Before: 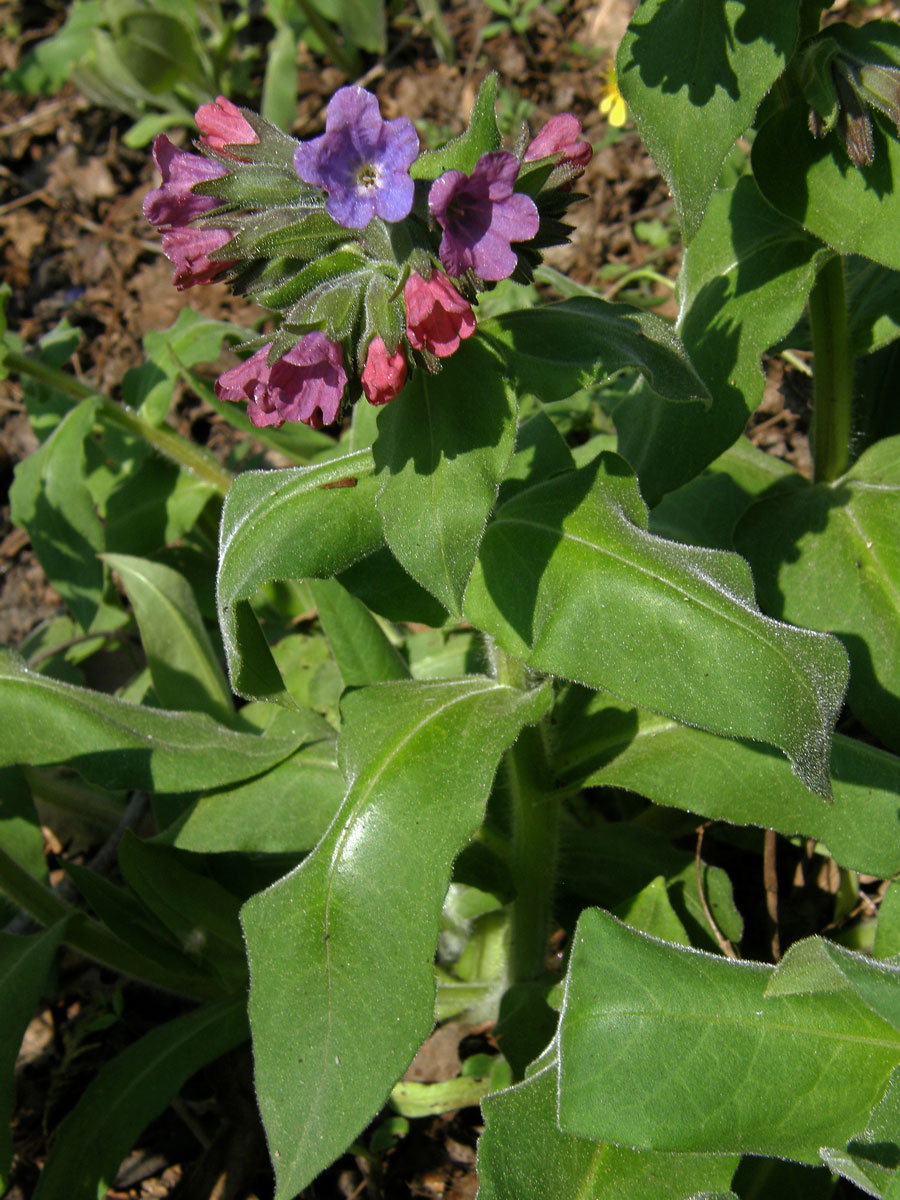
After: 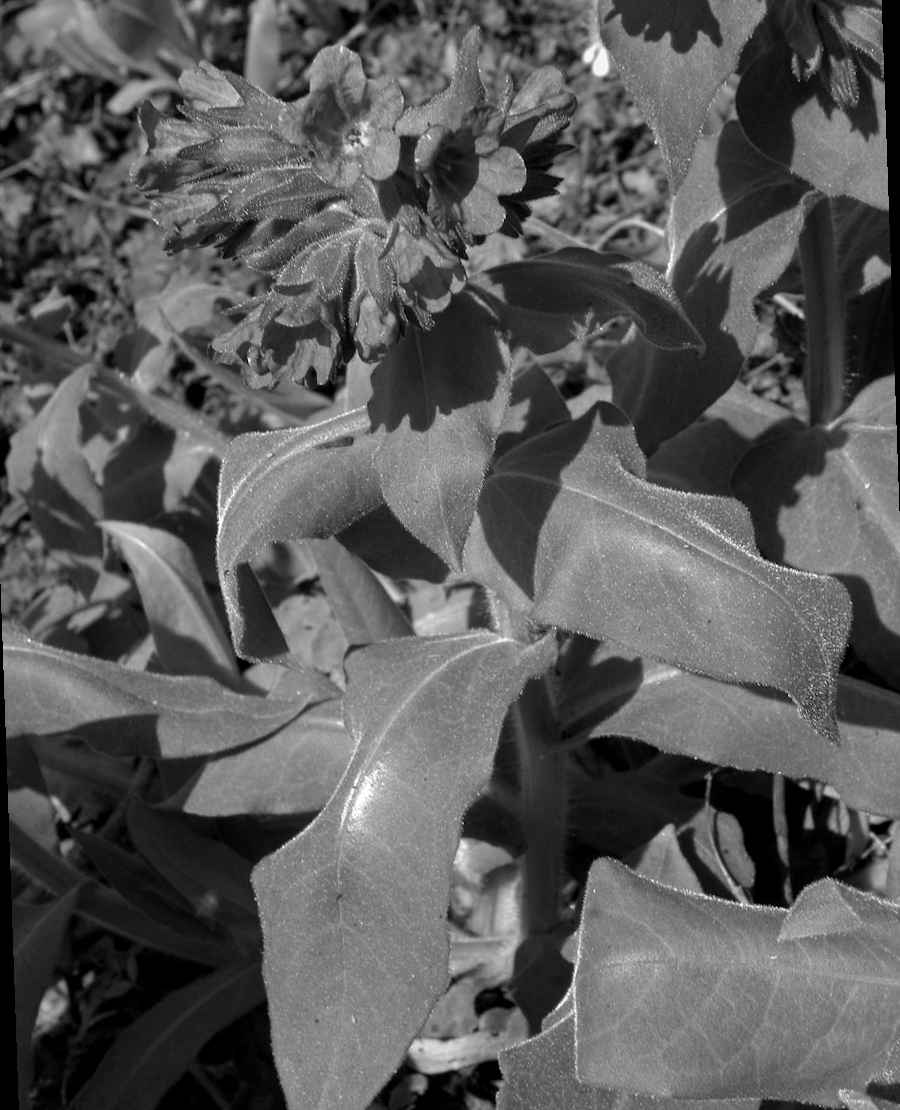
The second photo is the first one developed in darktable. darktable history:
rotate and perspective: rotation -2°, crop left 0.022, crop right 0.978, crop top 0.049, crop bottom 0.951
color correction: highlights a* -2.73, highlights b* -2.09, shadows a* 2.41, shadows b* 2.73
monochrome: on, module defaults
local contrast: highlights 100%, shadows 100%, detail 120%, midtone range 0.2
